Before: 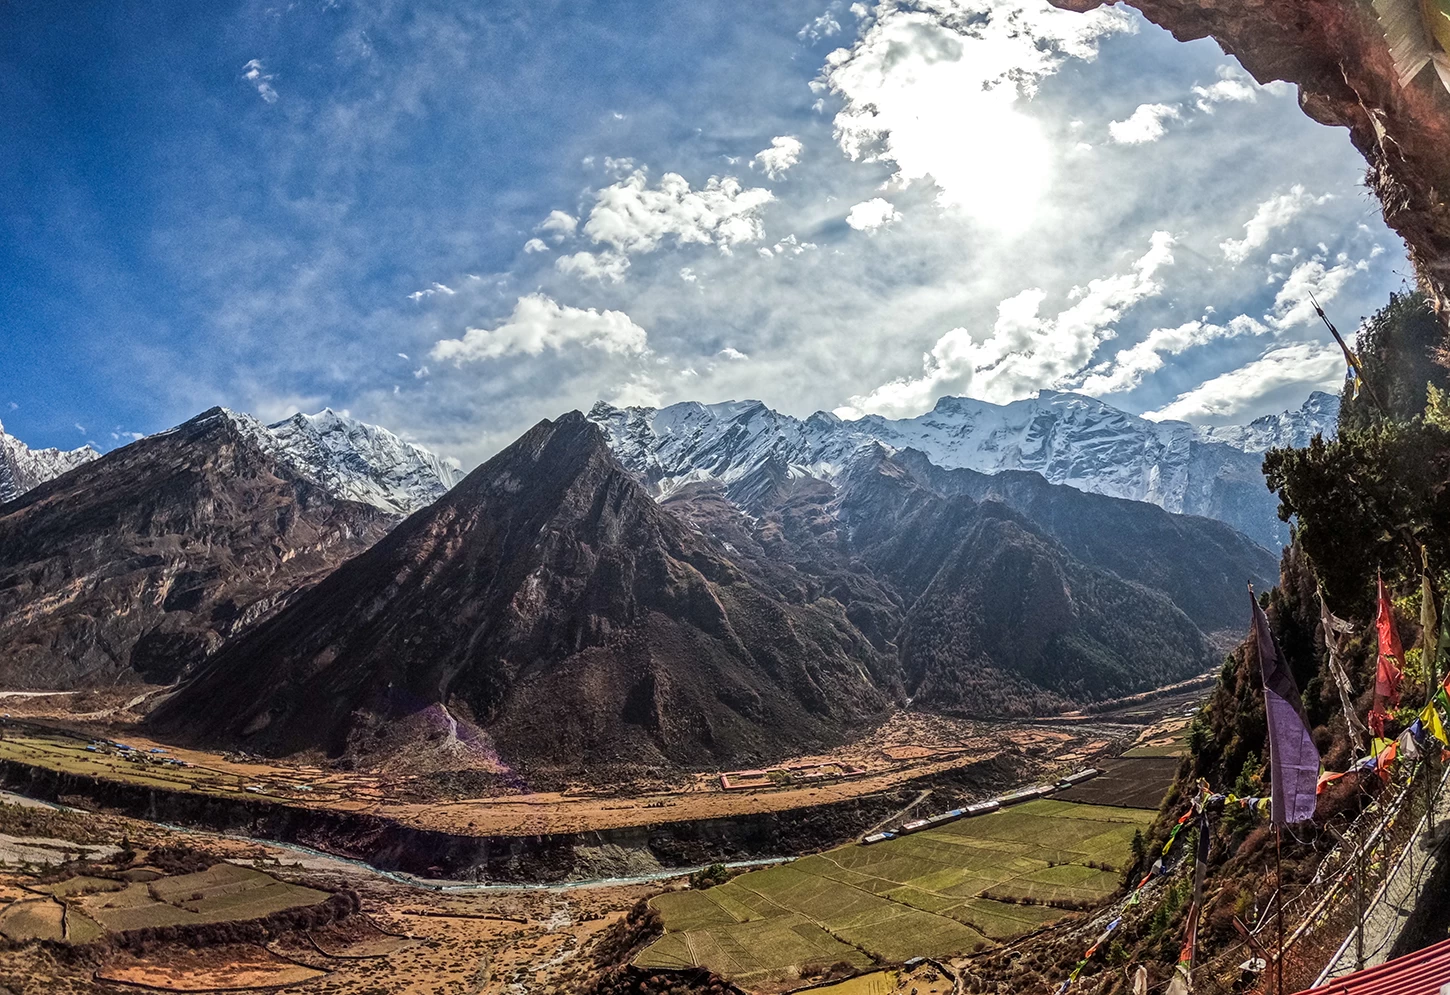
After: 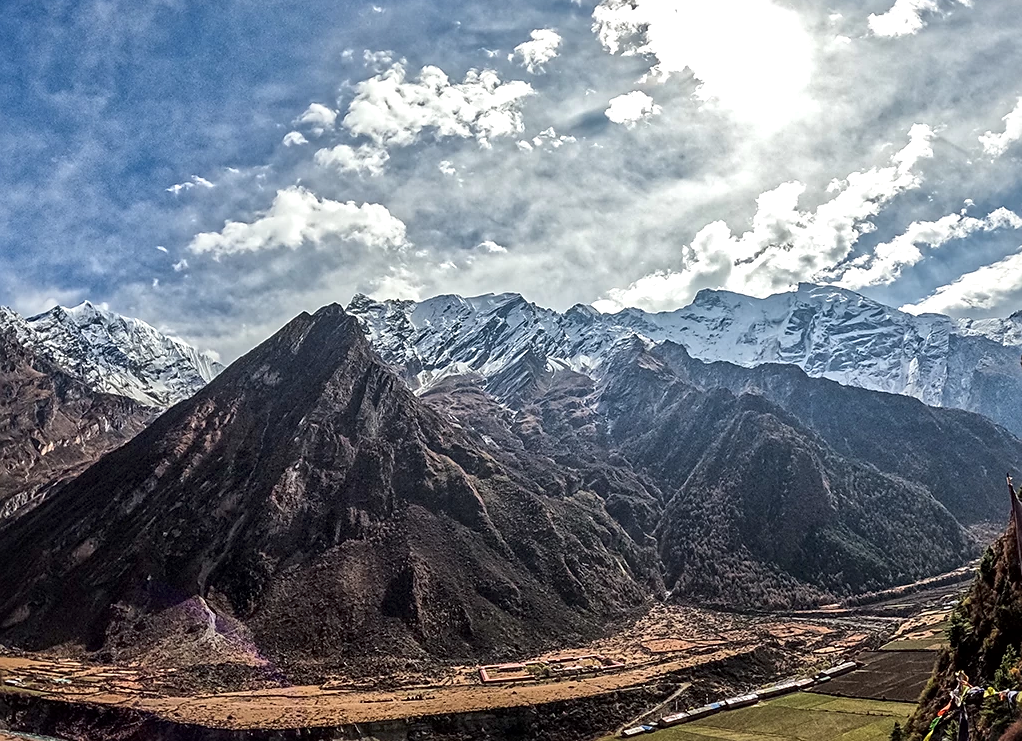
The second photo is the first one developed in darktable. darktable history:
local contrast: mode bilateral grid, contrast 19, coarseness 50, detail 149%, midtone range 0.2
crop and rotate: left 16.628%, top 10.809%, right 12.856%, bottom 14.643%
contrast brightness saturation: contrast 0.01, saturation -0.064
sharpen: radius 1.897, amount 0.413, threshold 1.139
